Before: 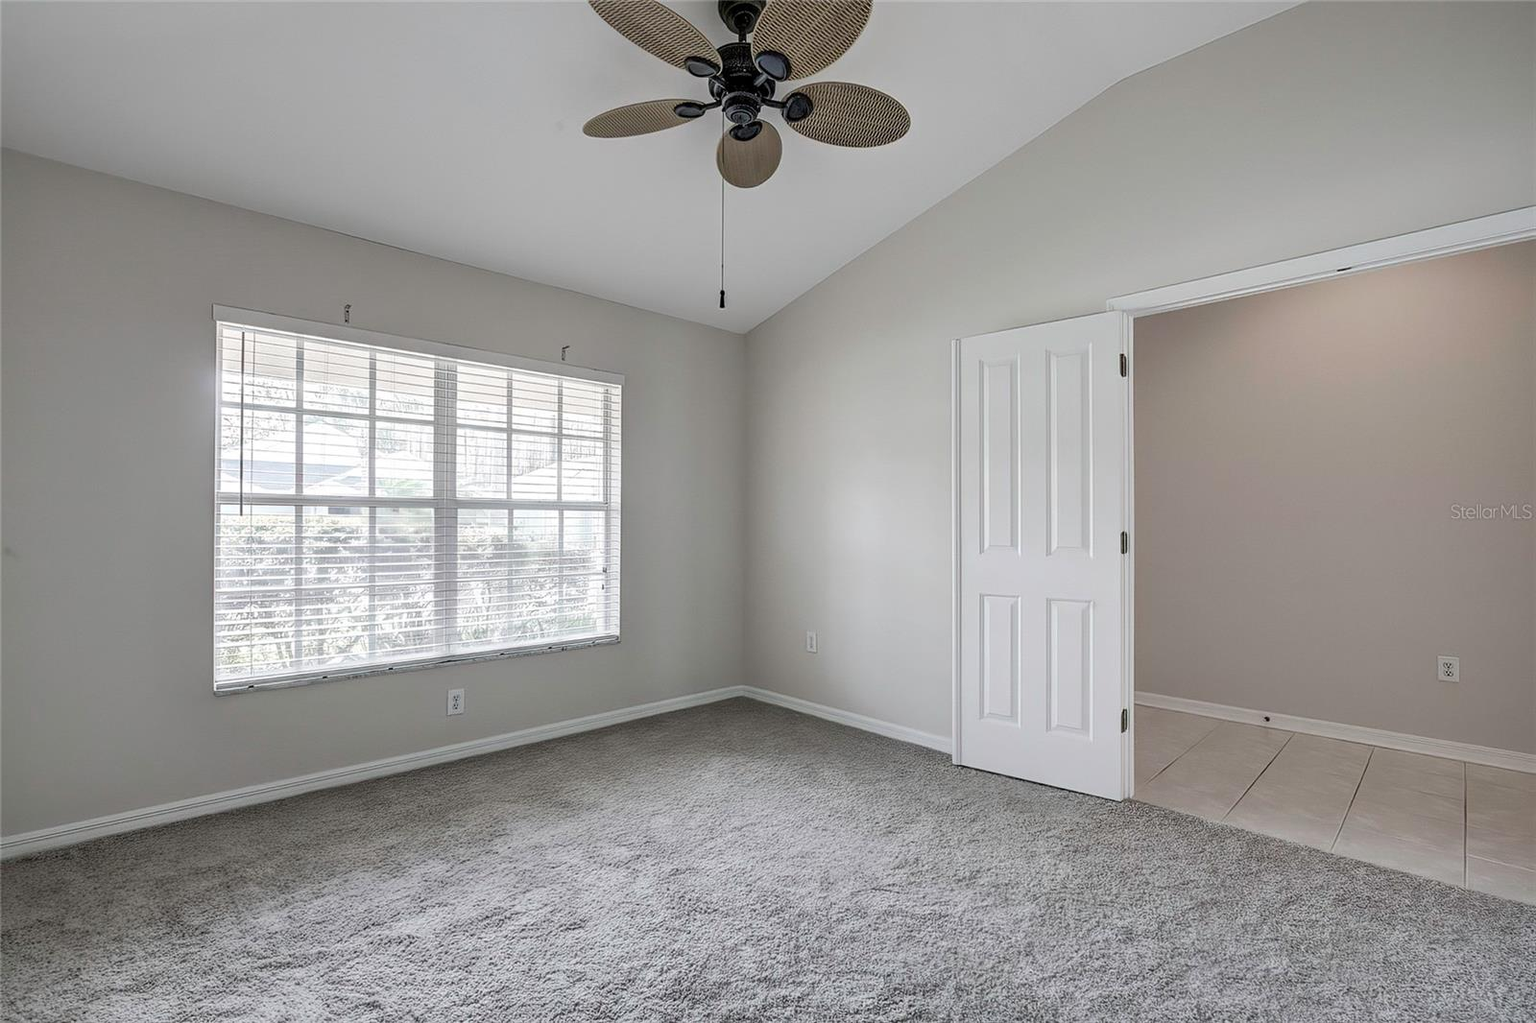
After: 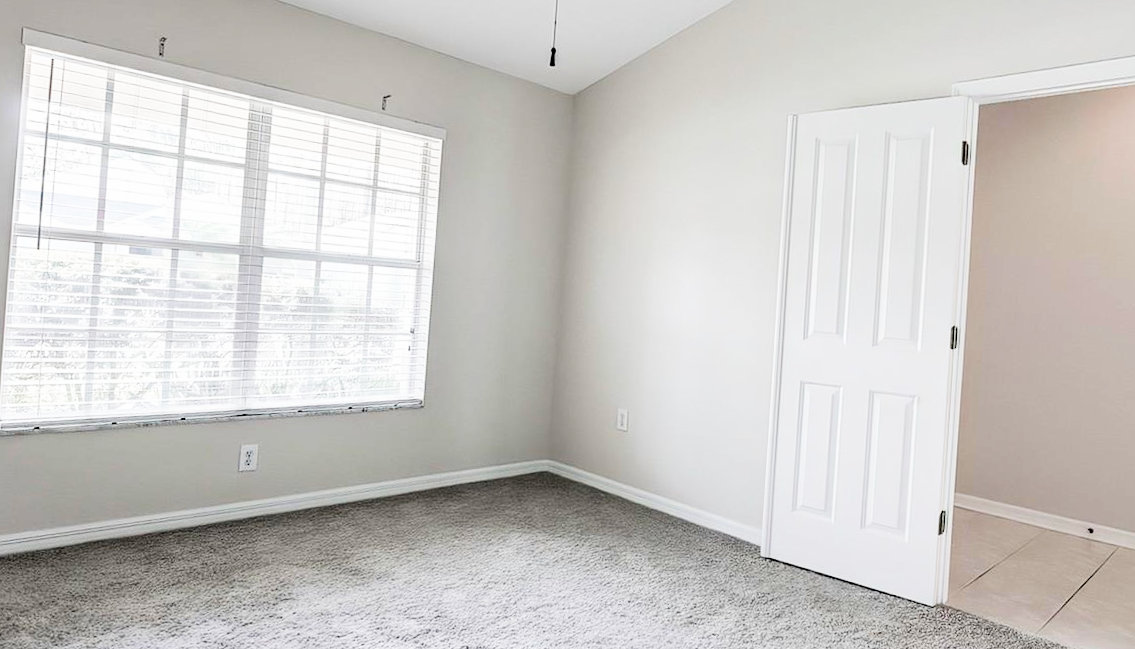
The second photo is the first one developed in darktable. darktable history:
filmic rgb: black relative exposure -5.06 EV, white relative exposure 3.49 EV, hardness 3.17, contrast 1.297, highlights saturation mix -48.81%, iterations of high-quality reconstruction 0
tone equalizer: -8 EV -0.392 EV, -7 EV -0.368 EV, -6 EV -0.315 EV, -5 EV -0.229 EV, -3 EV 0.252 EV, -2 EV 0.314 EV, -1 EV 0.375 EV, +0 EV 0.437 EV
exposure: black level correction 0.004, exposure 0.411 EV, compensate exposure bias true, compensate highlight preservation false
crop and rotate: angle -3.74°, left 9.913%, top 21.148%, right 12.292%, bottom 12.101%
color balance rgb: shadows lift › luminance -20.391%, linear chroma grading › global chroma -15.825%, perceptual saturation grading › global saturation 29.584%, global vibrance 20%
